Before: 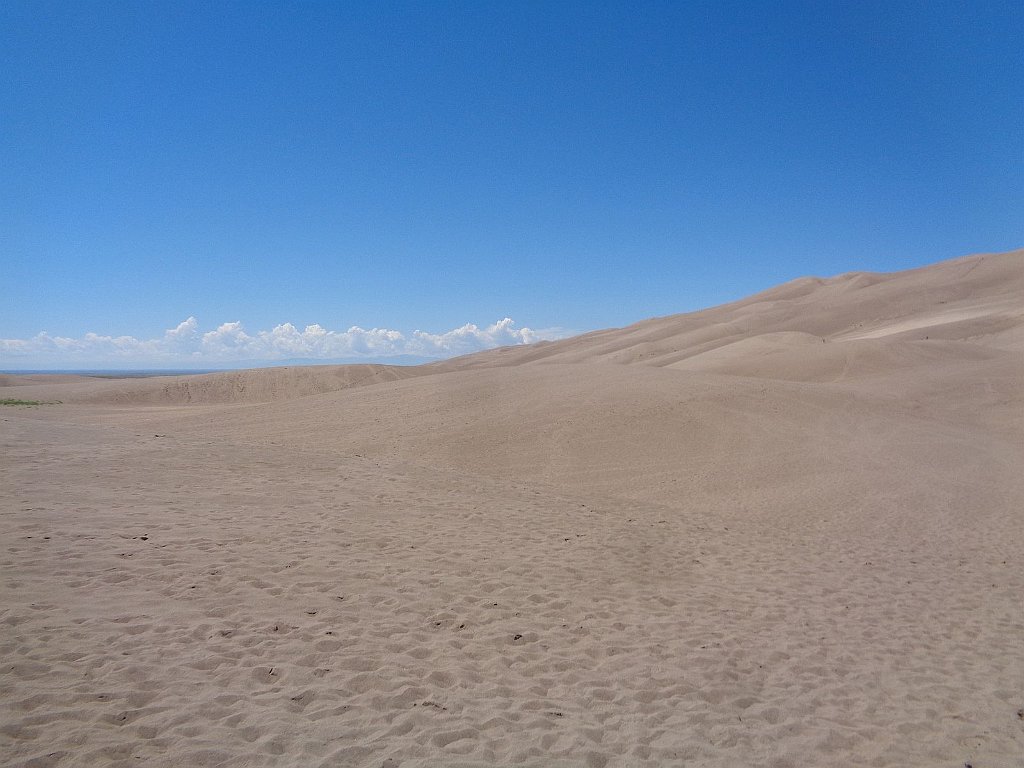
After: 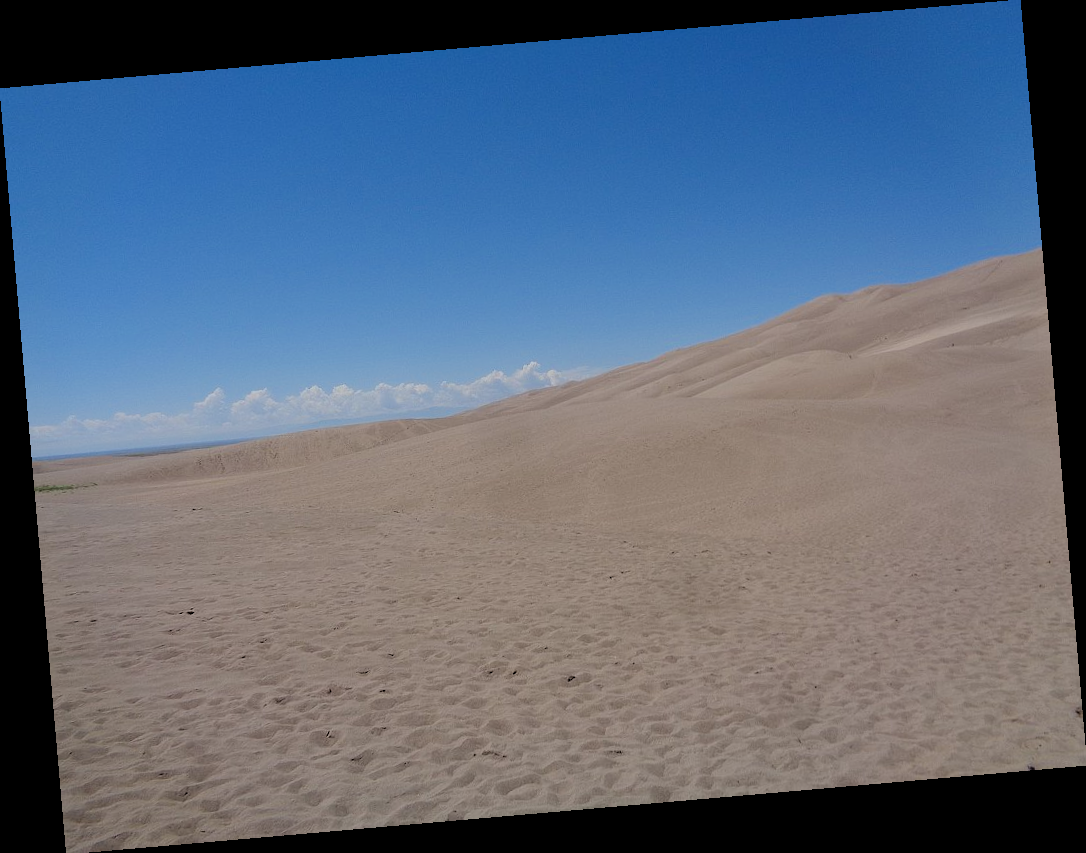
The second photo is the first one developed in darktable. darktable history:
exposure: black level correction 0.001, exposure -0.2 EV, compensate highlight preservation false
filmic rgb: black relative exposure -7.65 EV, white relative exposure 4.56 EV, hardness 3.61, color science v6 (2022)
rotate and perspective: rotation -4.98°, automatic cropping off
